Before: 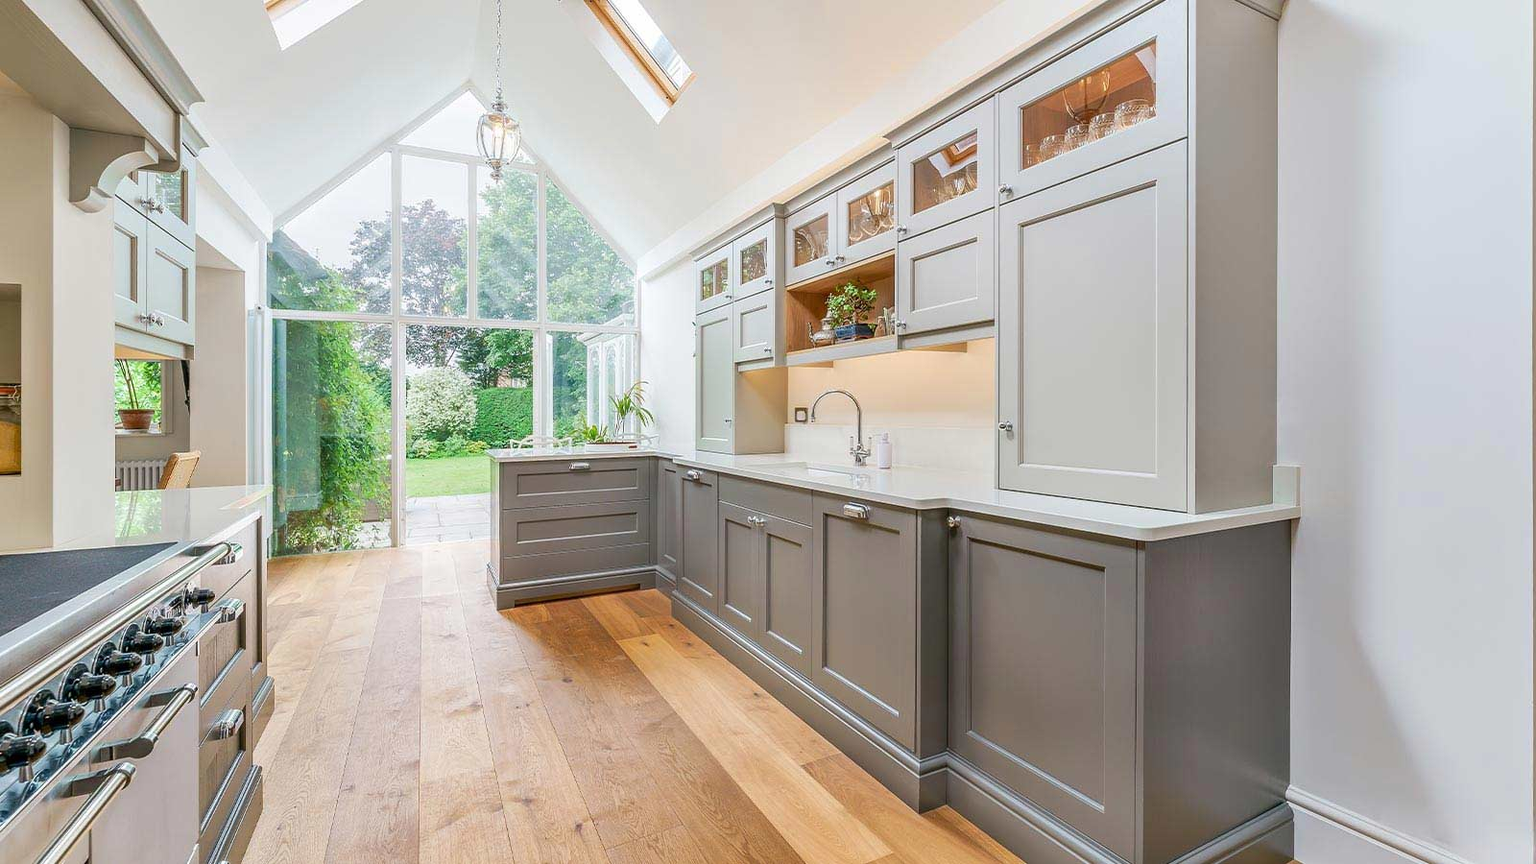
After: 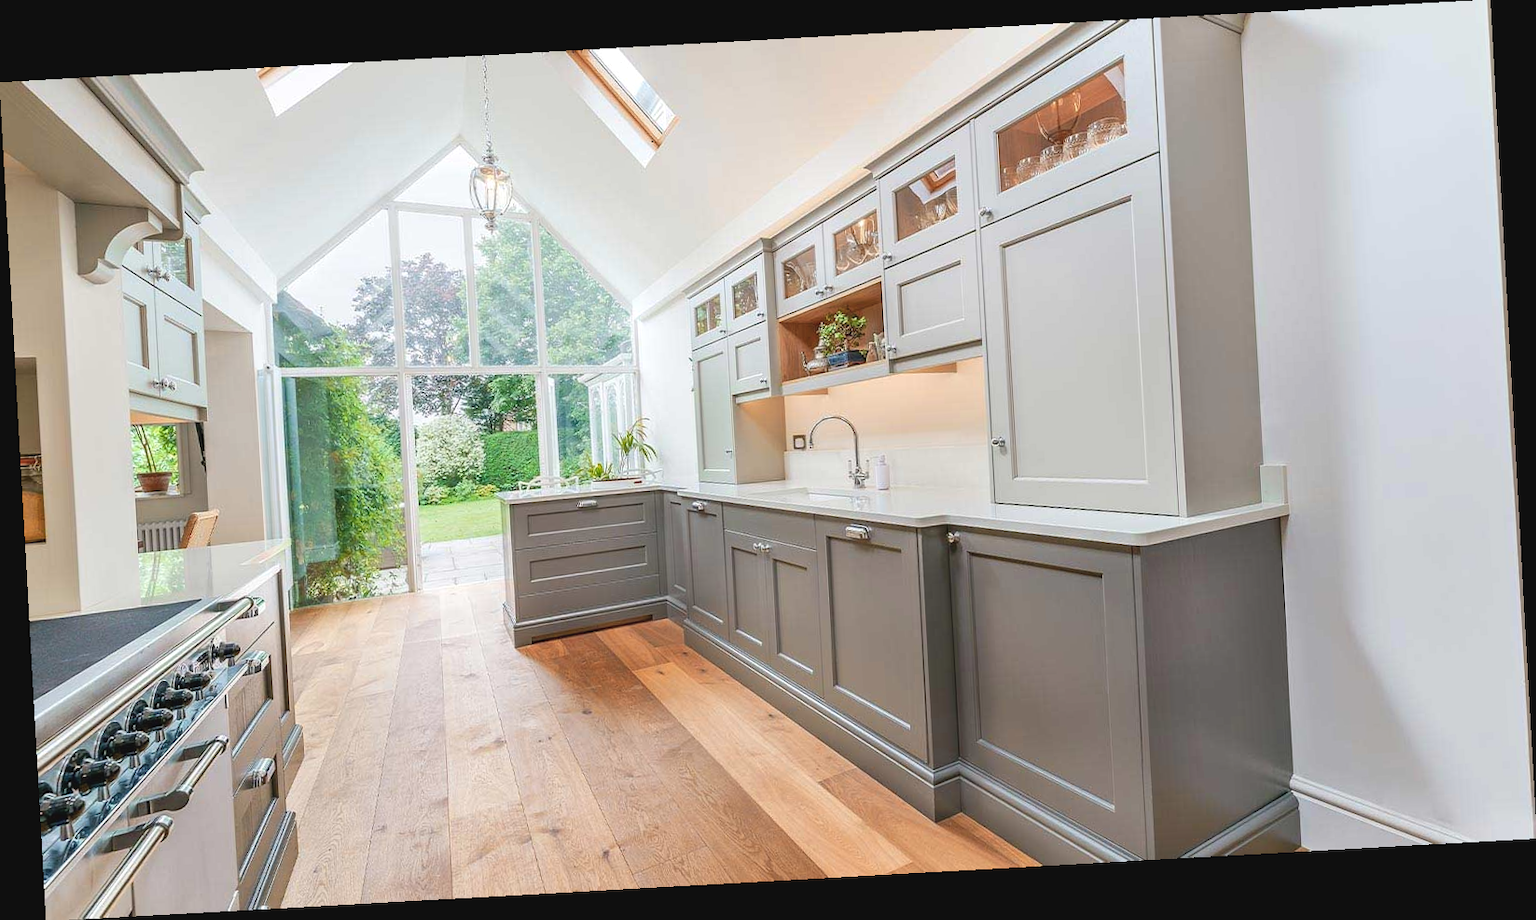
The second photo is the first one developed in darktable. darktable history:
exposure: black level correction -0.005, exposure 0.054 EV, compensate highlight preservation false
rotate and perspective: rotation -3.18°, automatic cropping off
color zones: curves: ch1 [(0, 0.455) (0.063, 0.455) (0.286, 0.495) (0.429, 0.5) (0.571, 0.5) (0.714, 0.5) (0.857, 0.5) (1, 0.455)]; ch2 [(0, 0.532) (0.063, 0.521) (0.233, 0.447) (0.429, 0.489) (0.571, 0.5) (0.714, 0.5) (0.857, 0.5) (1, 0.532)]
